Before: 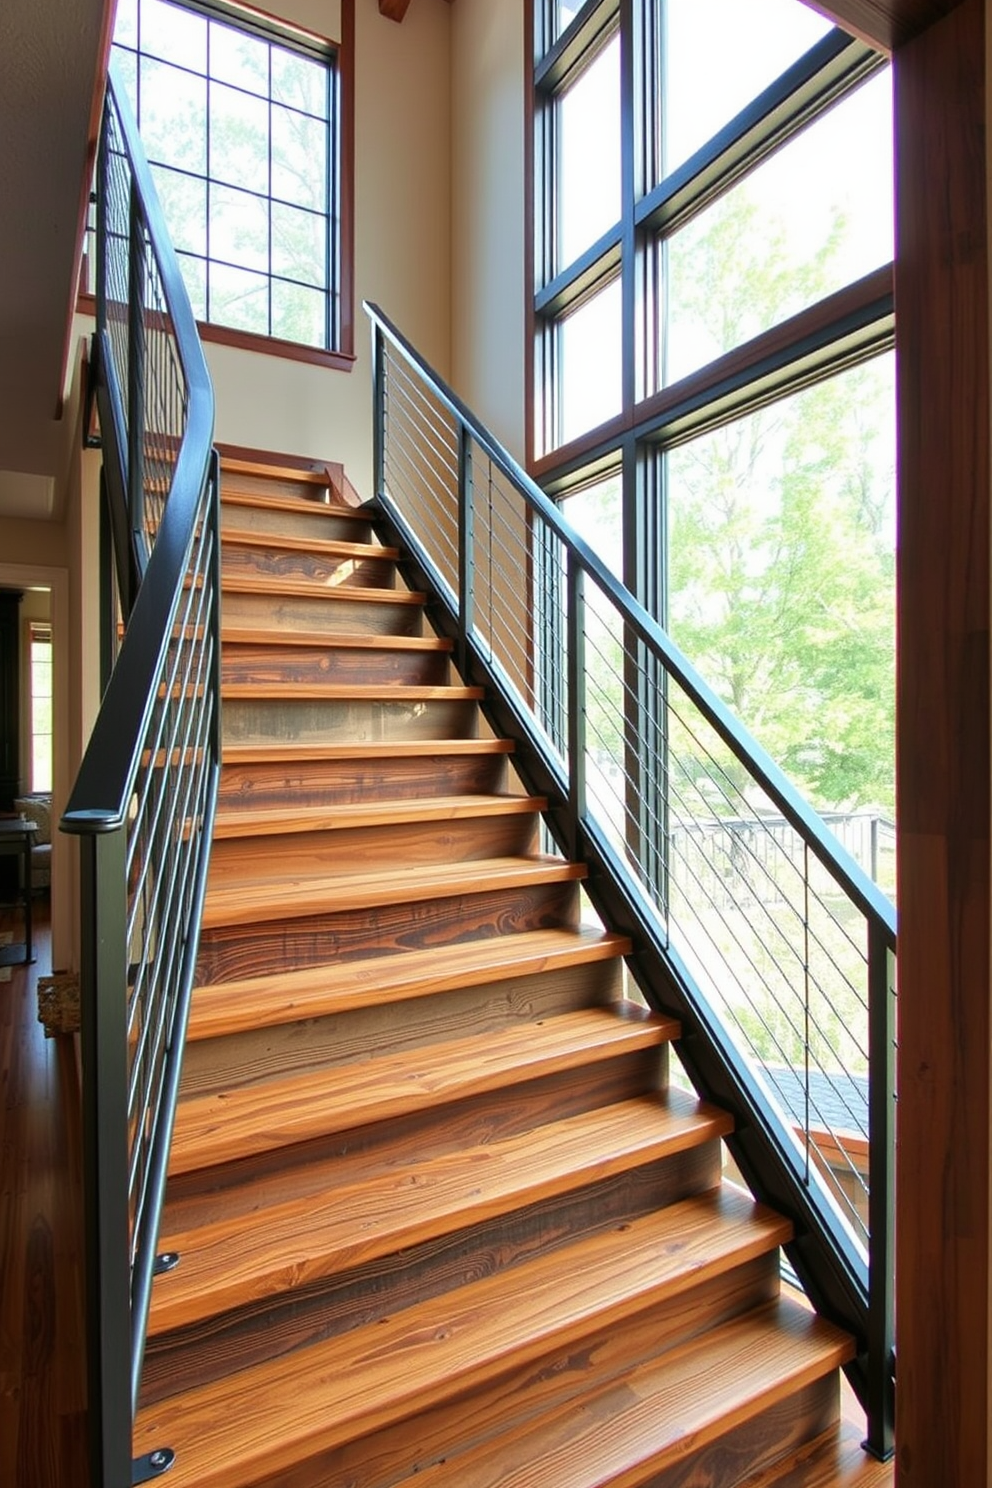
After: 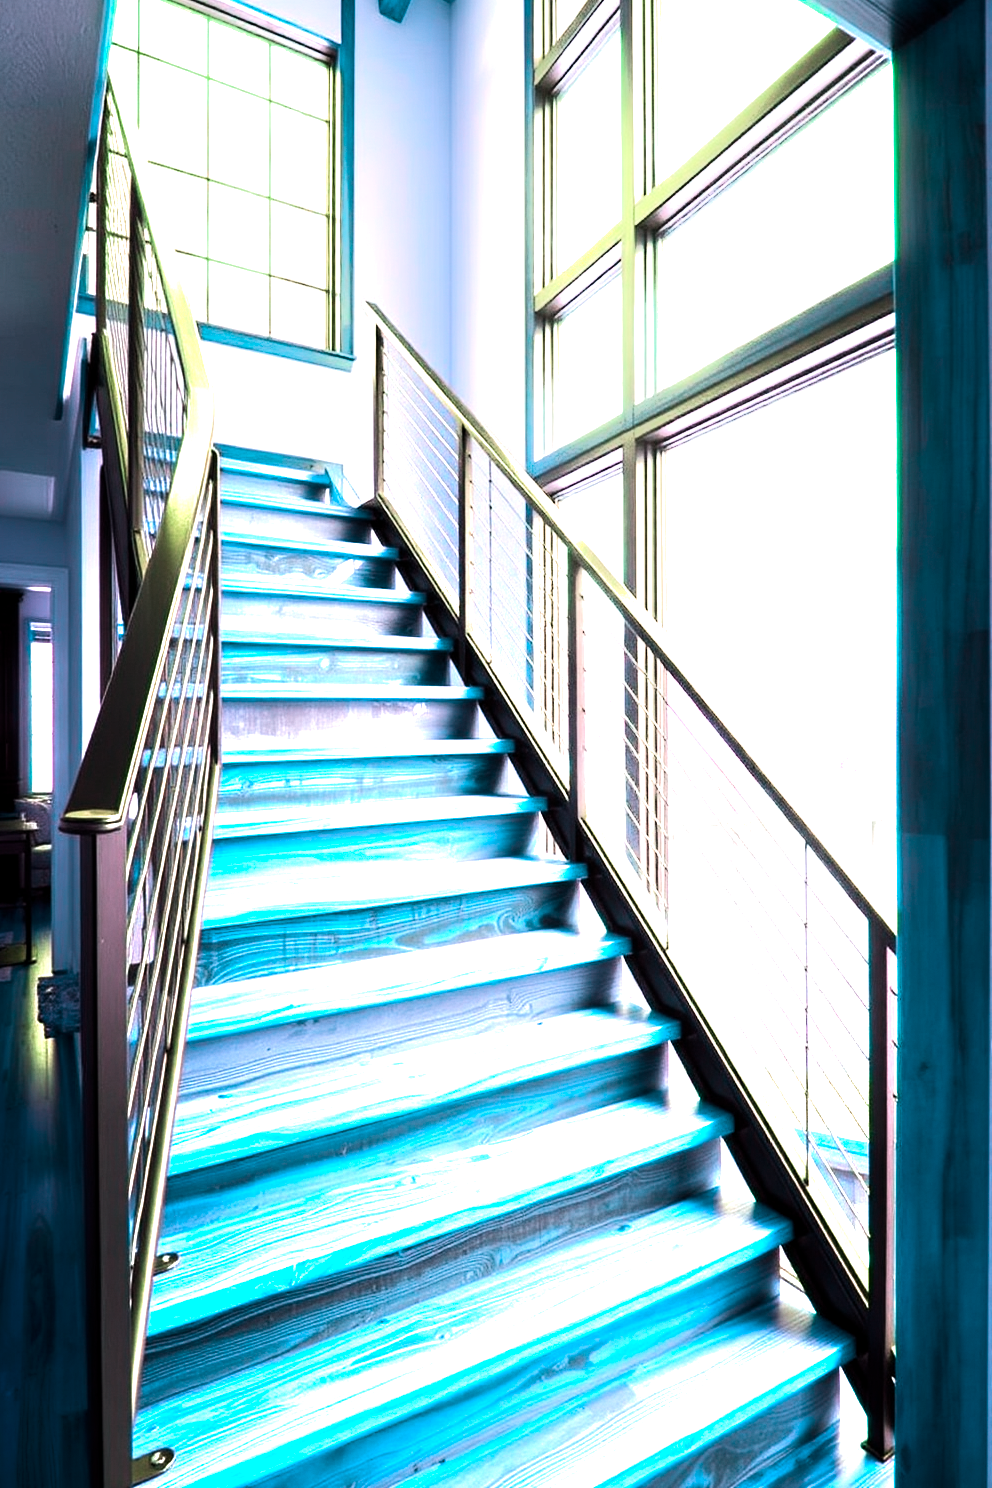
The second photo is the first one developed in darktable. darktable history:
color balance rgb: shadows lift › luminance -20.032%, global offset › luminance -0.485%, perceptual saturation grading › global saturation -11.595%, hue shift -147.93°, contrast 35.112%, saturation formula JzAzBz (2021)
exposure: exposure 1.074 EV, compensate exposure bias true, compensate highlight preservation false
velvia: on, module defaults
shadows and highlights: shadows -68.2, highlights 34.19, soften with gaussian
